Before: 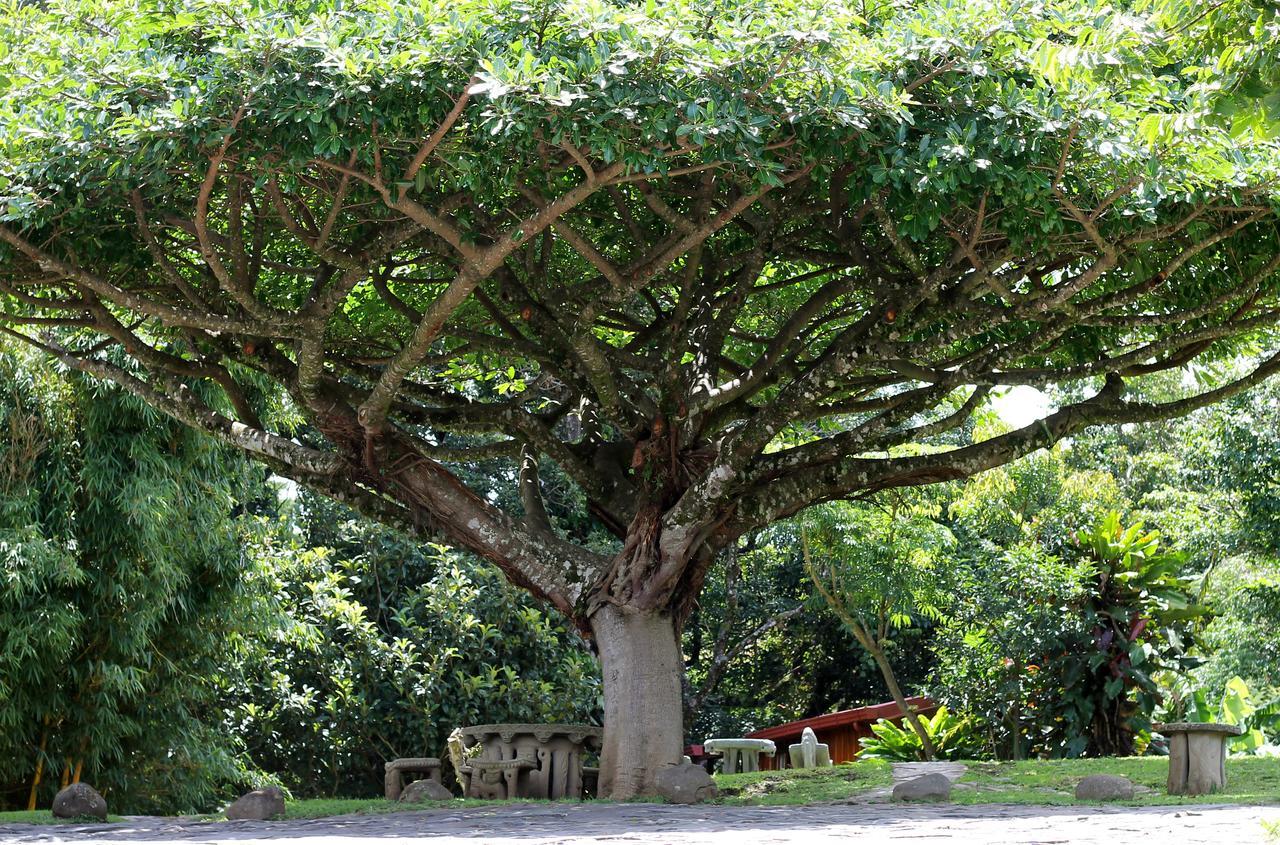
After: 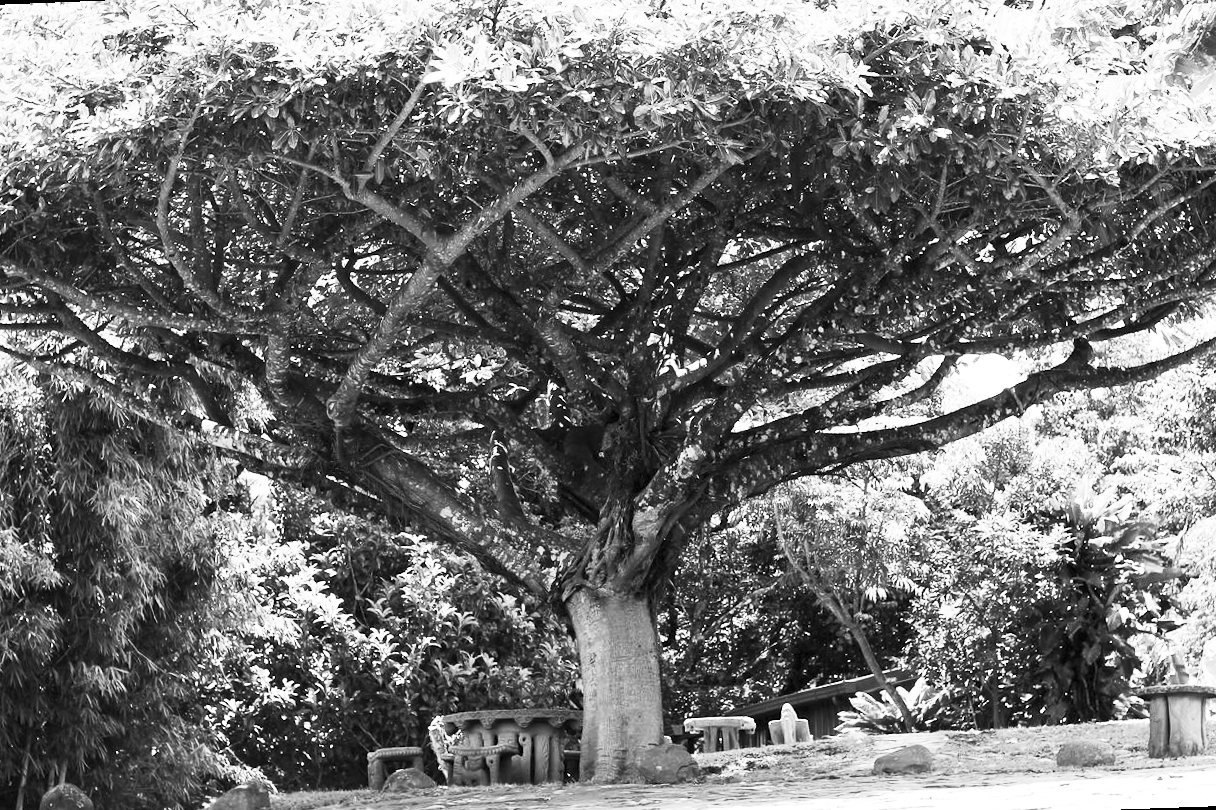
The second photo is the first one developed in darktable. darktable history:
rotate and perspective: rotation -2.12°, lens shift (vertical) 0.009, lens shift (horizontal) -0.008, automatic cropping original format, crop left 0.036, crop right 0.964, crop top 0.05, crop bottom 0.959
color balance rgb: perceptual saturation grading › global saturation 20%, global vibrance 20%
contrast brightness saturation: contrast 0.53, brightness 0.47, saturation -1
